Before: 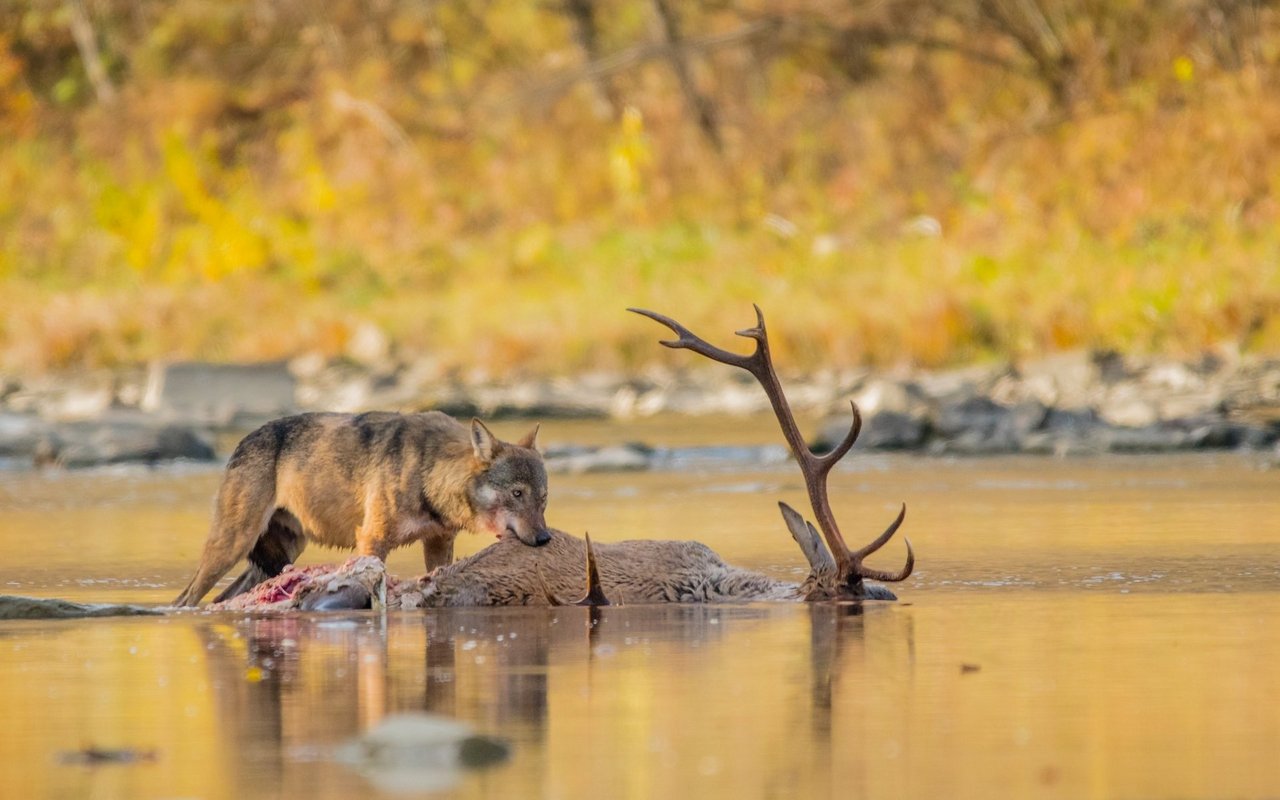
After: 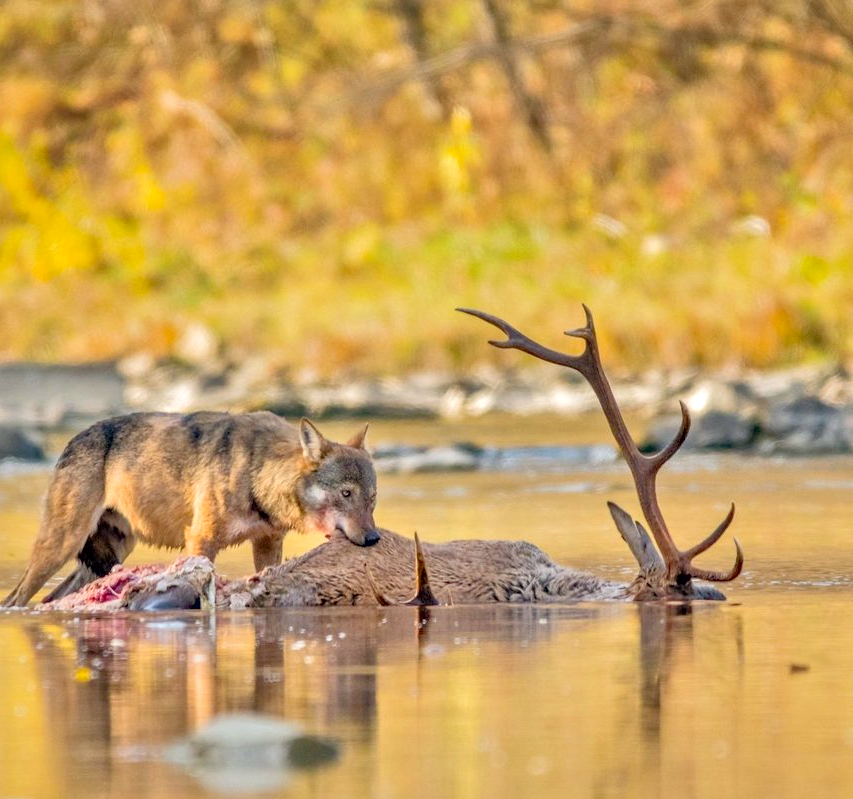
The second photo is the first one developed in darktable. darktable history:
crop and rotate: left 13.409%, right 19.924%
local contrast: mode bilateral grid, contrast 30, coarseness 25, midtone range 0.2
tone equalizer: -7 EV 0.15 EV, -6 EV 0.6 EV, -5 EV 1.15 EV, -4 EV 1.33 EV, -3 EV 1.15 EV, -2 EV 0.6 EV, -1 EV 0.15 EV, mask exposure compensation -0.5 EV
haze removal: compatibility mode true, adaptive false
